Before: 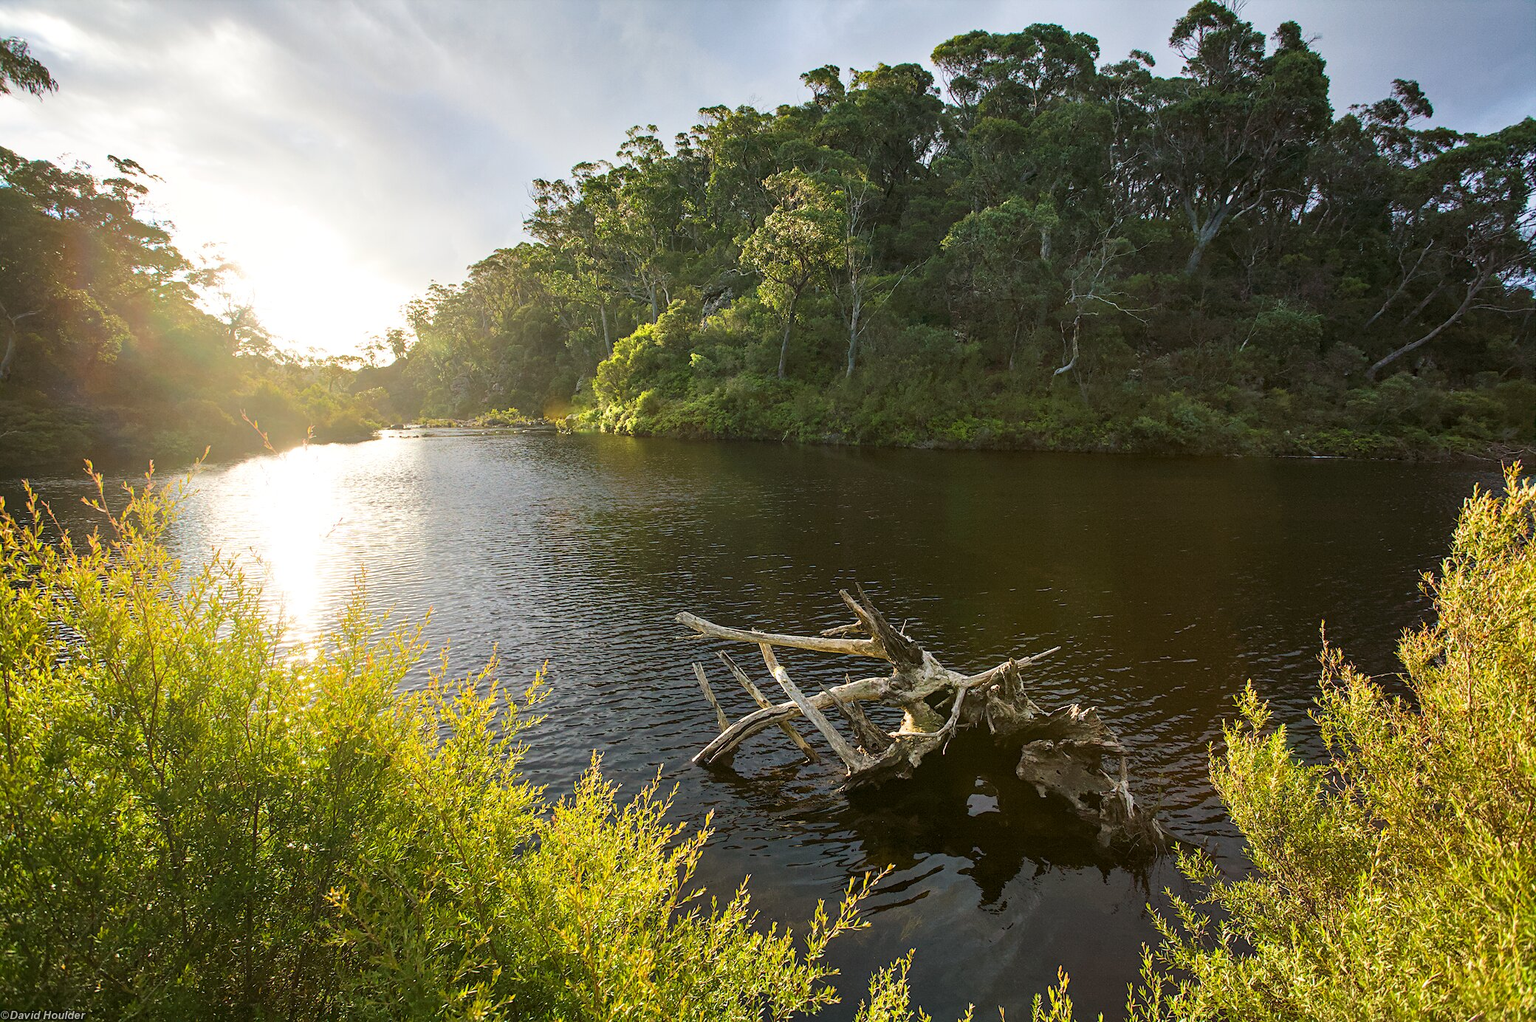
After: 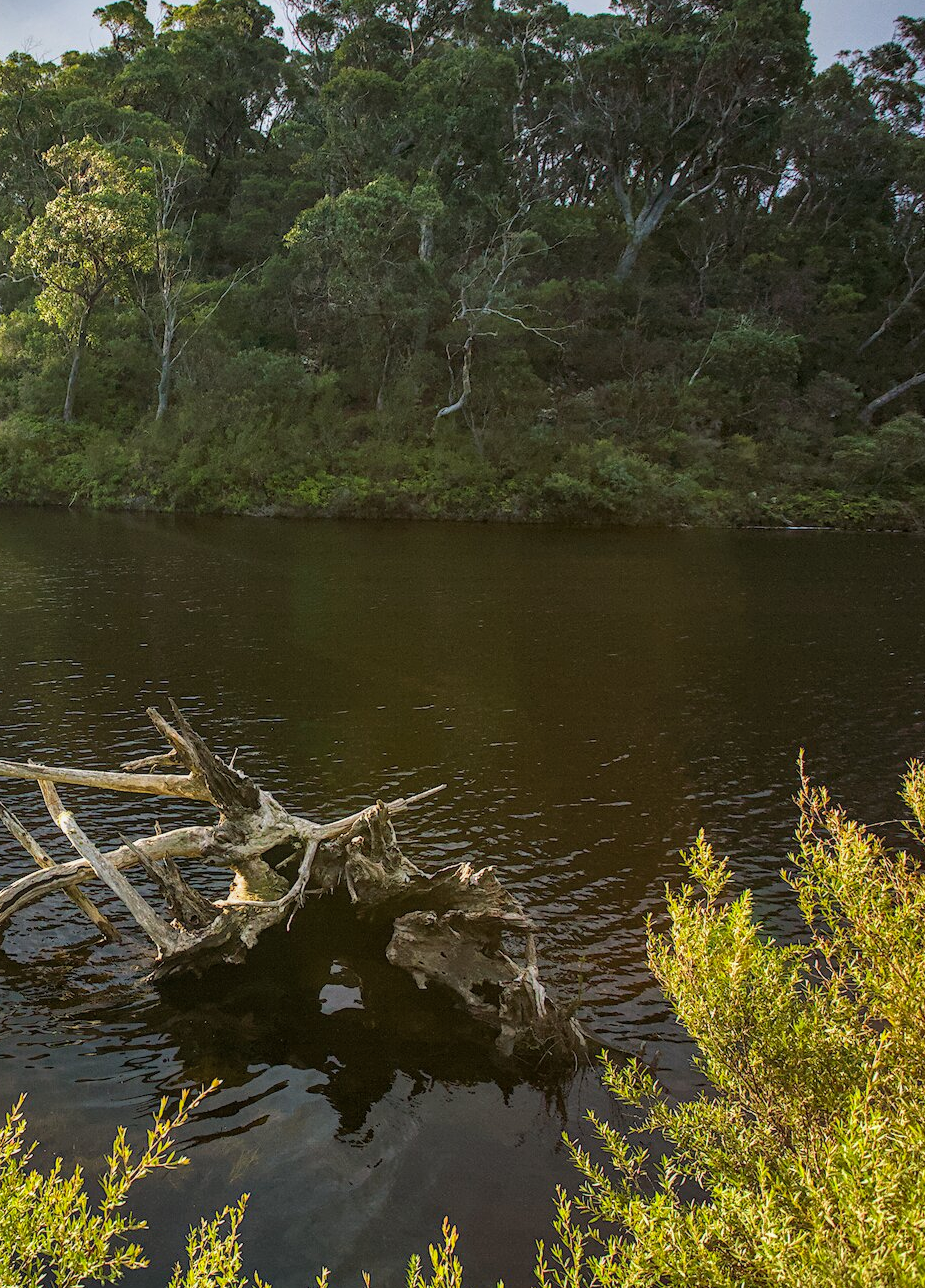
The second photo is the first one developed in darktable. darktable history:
local contrast: detail 110%
shadows and highlights: shadows 20.91, highlights -82.73, soften with gaussian
crop: left 47.628%, top 6.643%, right 7.874%
